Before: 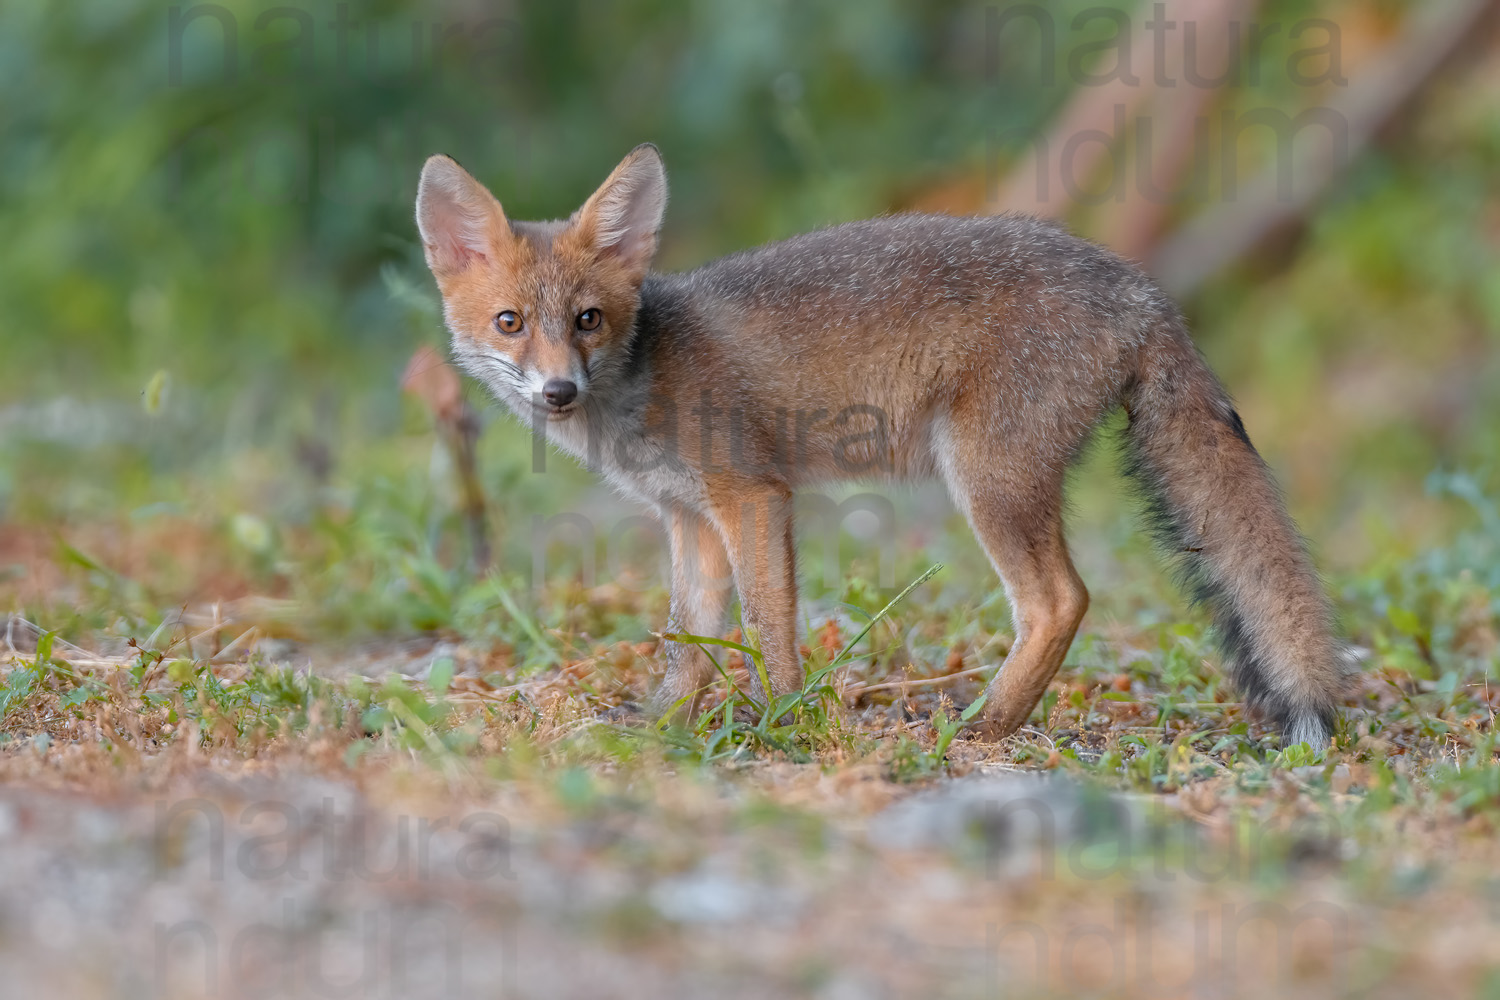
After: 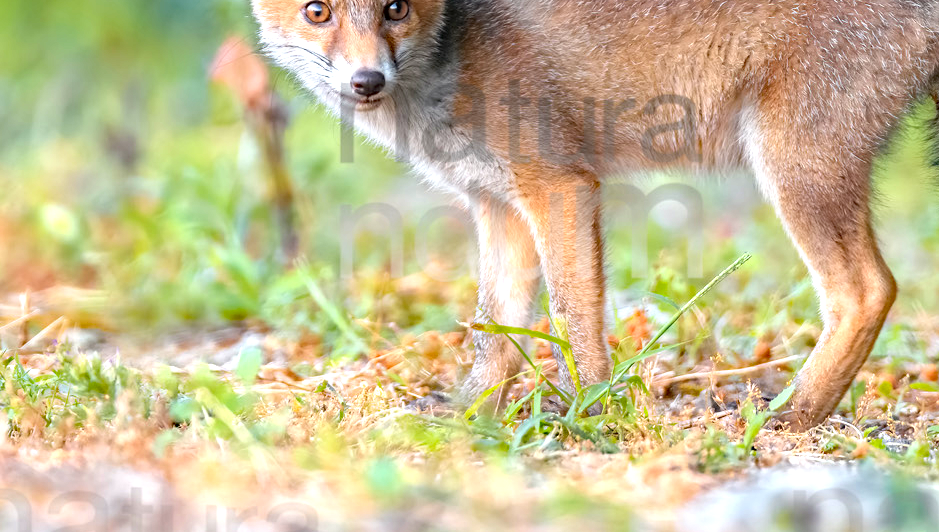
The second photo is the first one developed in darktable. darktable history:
exposure: black level correction 0, exposure 1.2 EV, compensate highlight preservation false
contrast brightness saturation: contrast 0.08, saturation 0.019
haze removal: strength 0.294, distance 0.256, compatibility mode true, adaptive false
crop: left 12.856%, top 31.006%, right 24.478%, bottom 15.775%
